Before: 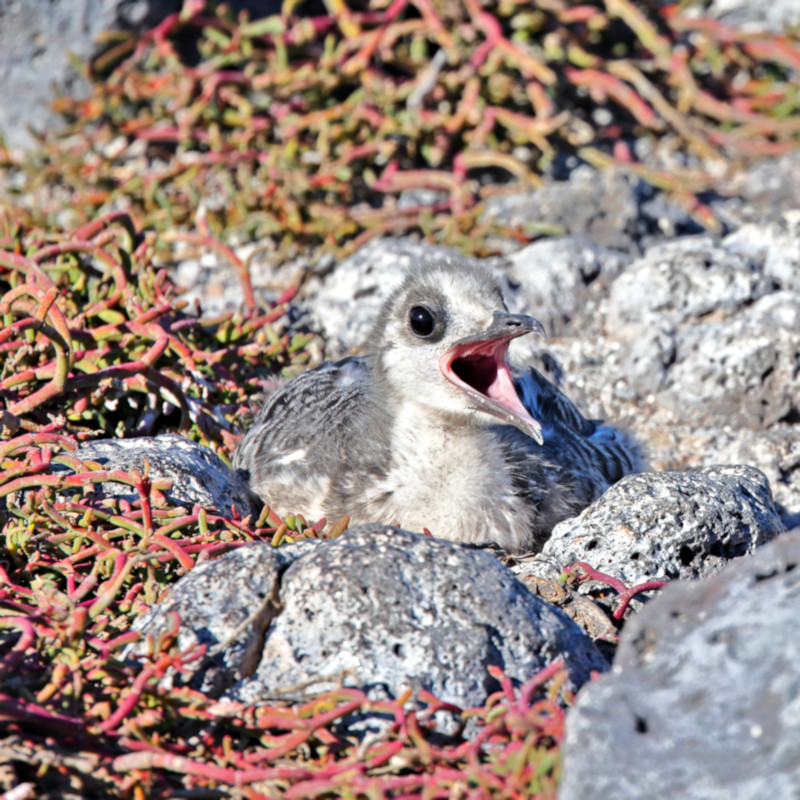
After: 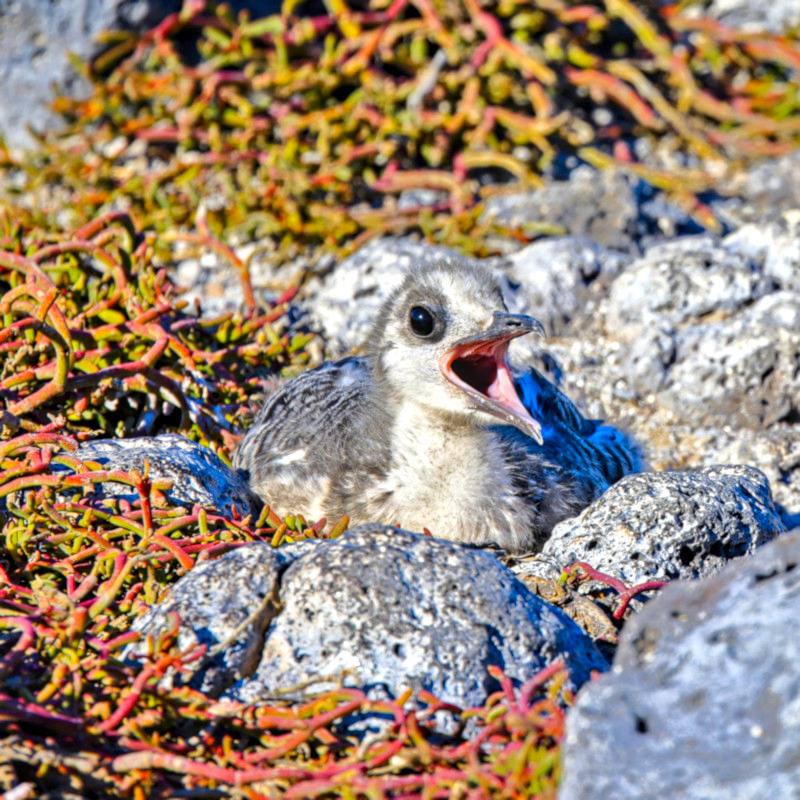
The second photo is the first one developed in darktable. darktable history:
local contrast: on, module defaults
color contrast: green-magenta contrast 1.12, blue-yellow contrast 1.95, unbound 0
